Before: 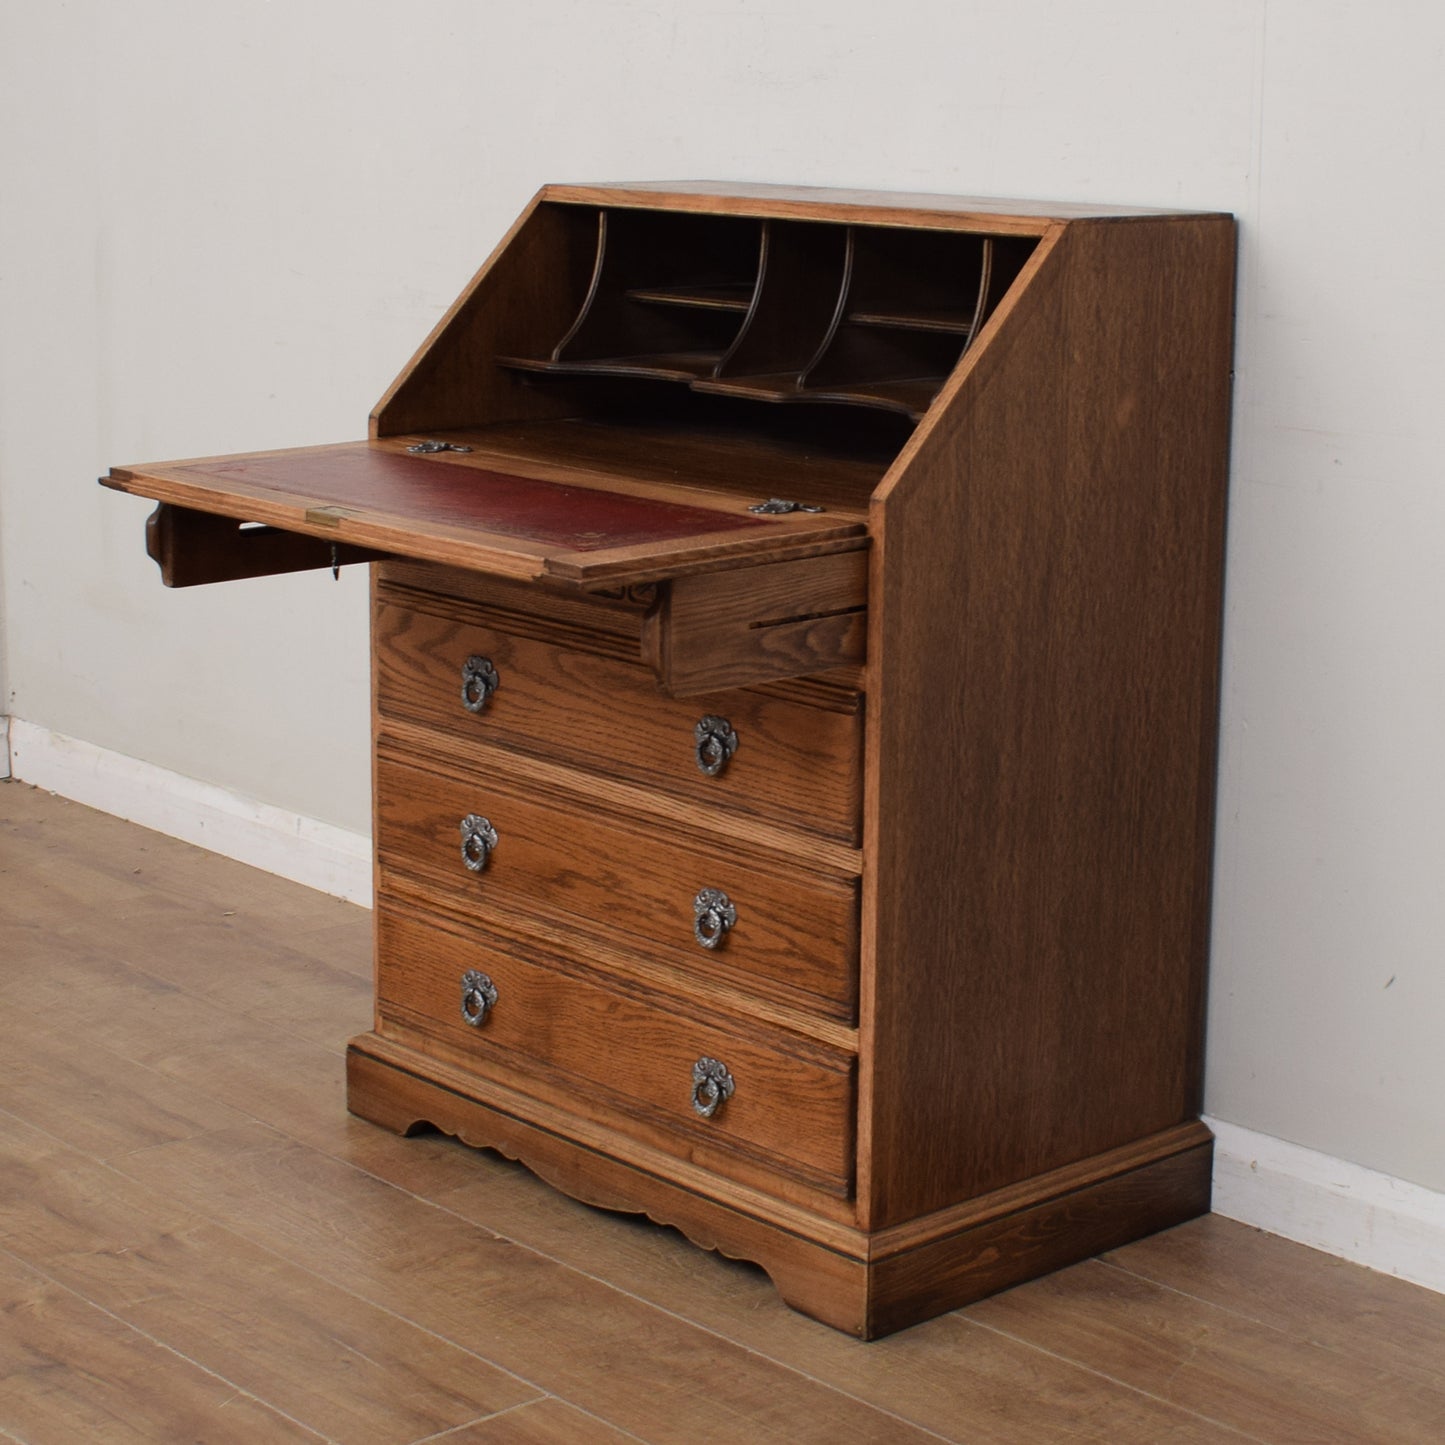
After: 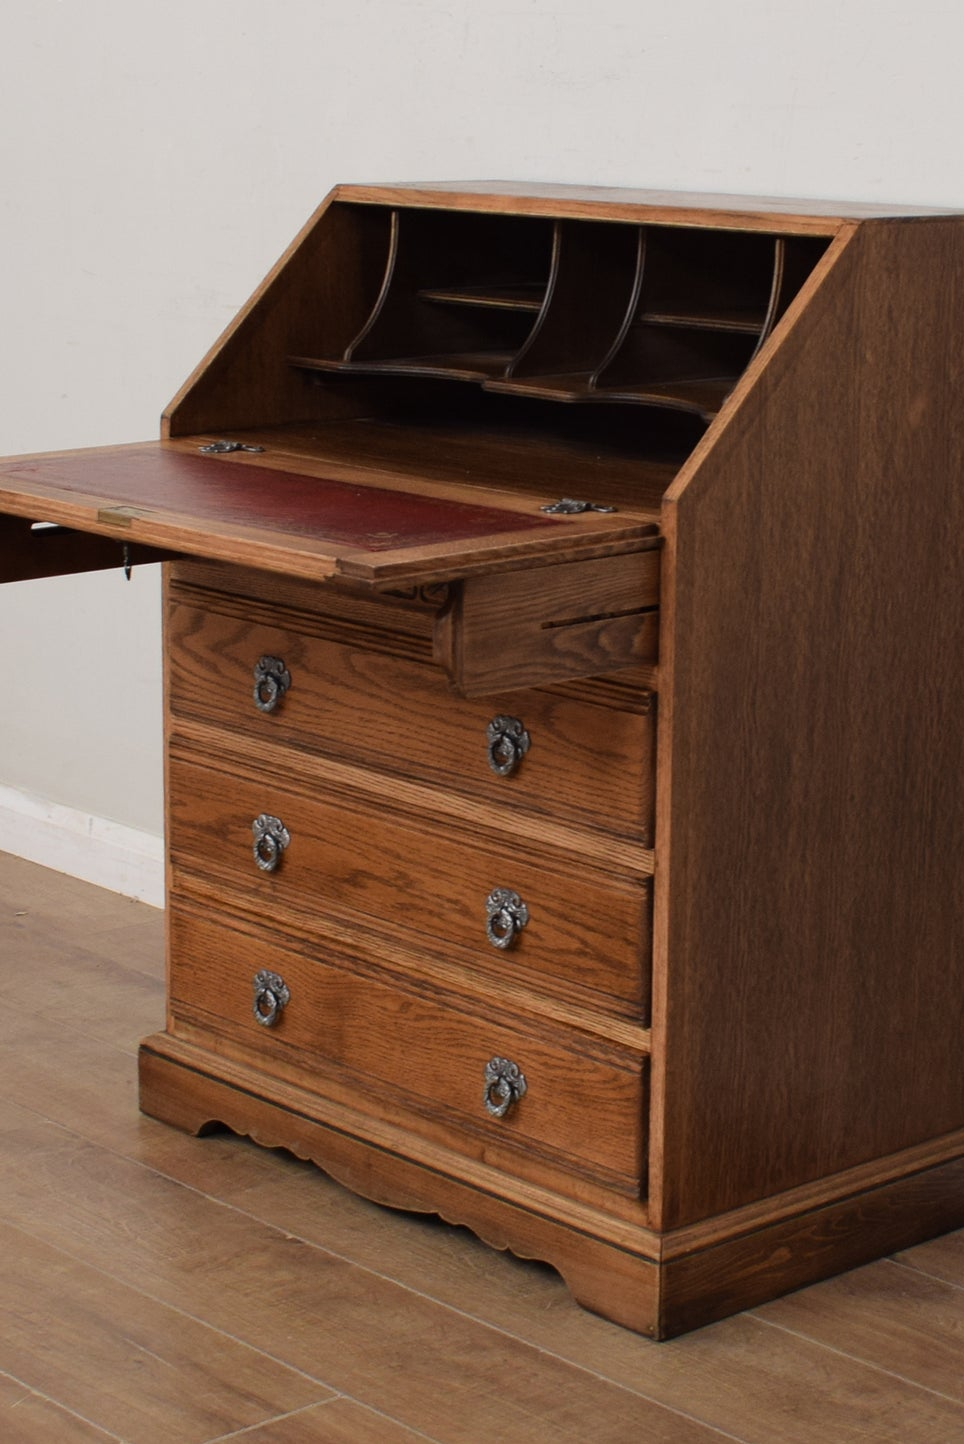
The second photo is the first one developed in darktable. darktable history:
crop and rotate: left 14.445%, right 18.827%
